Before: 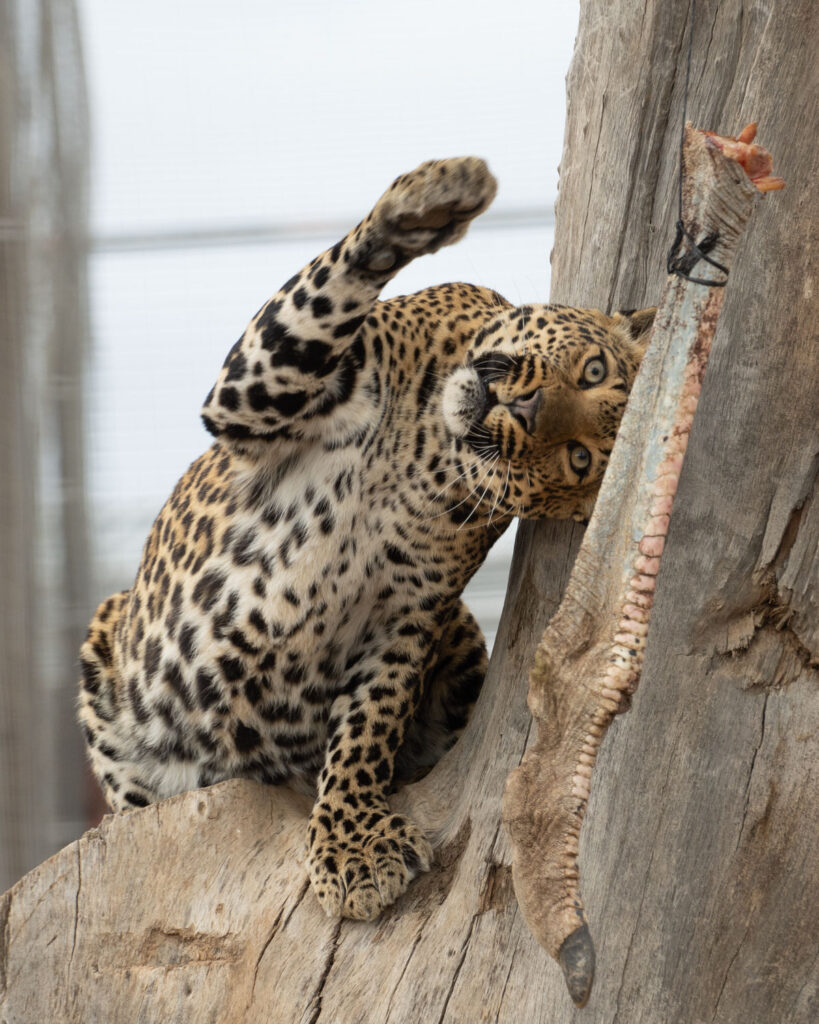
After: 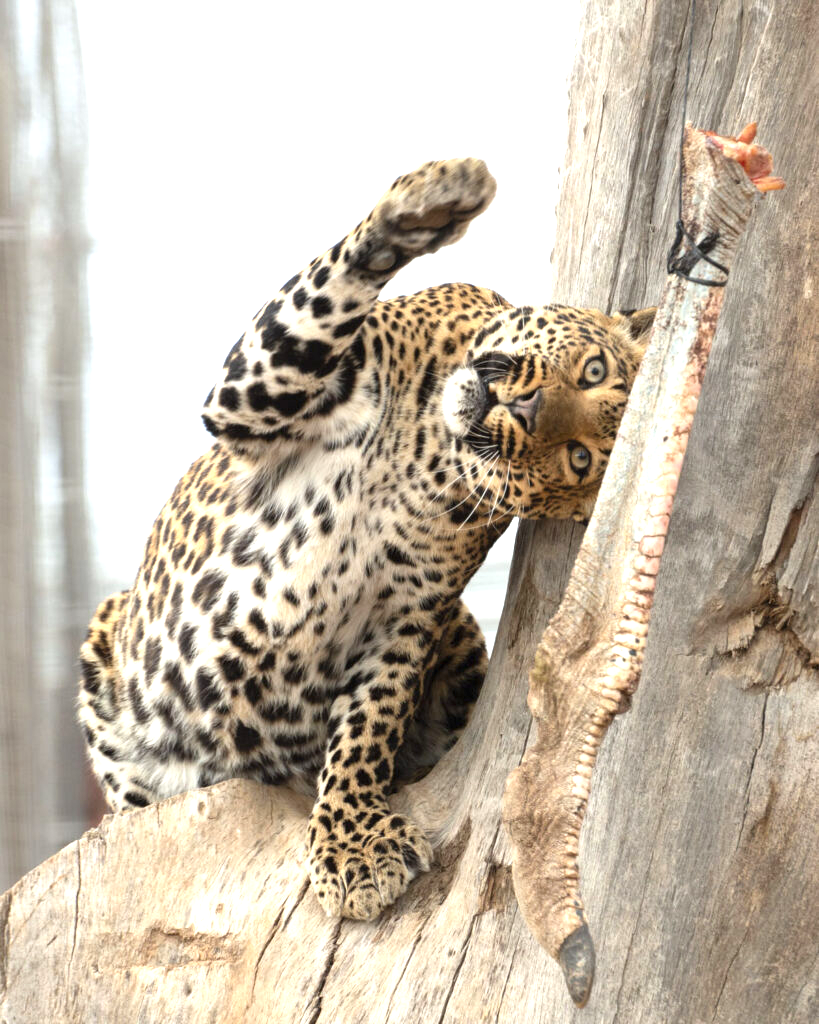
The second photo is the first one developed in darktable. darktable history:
white balance: red 0.986, blue 1.01
exposure: black level correction 0, exposure 1.198 EV, compensate exposure bias true, compensate highlight preservation false
